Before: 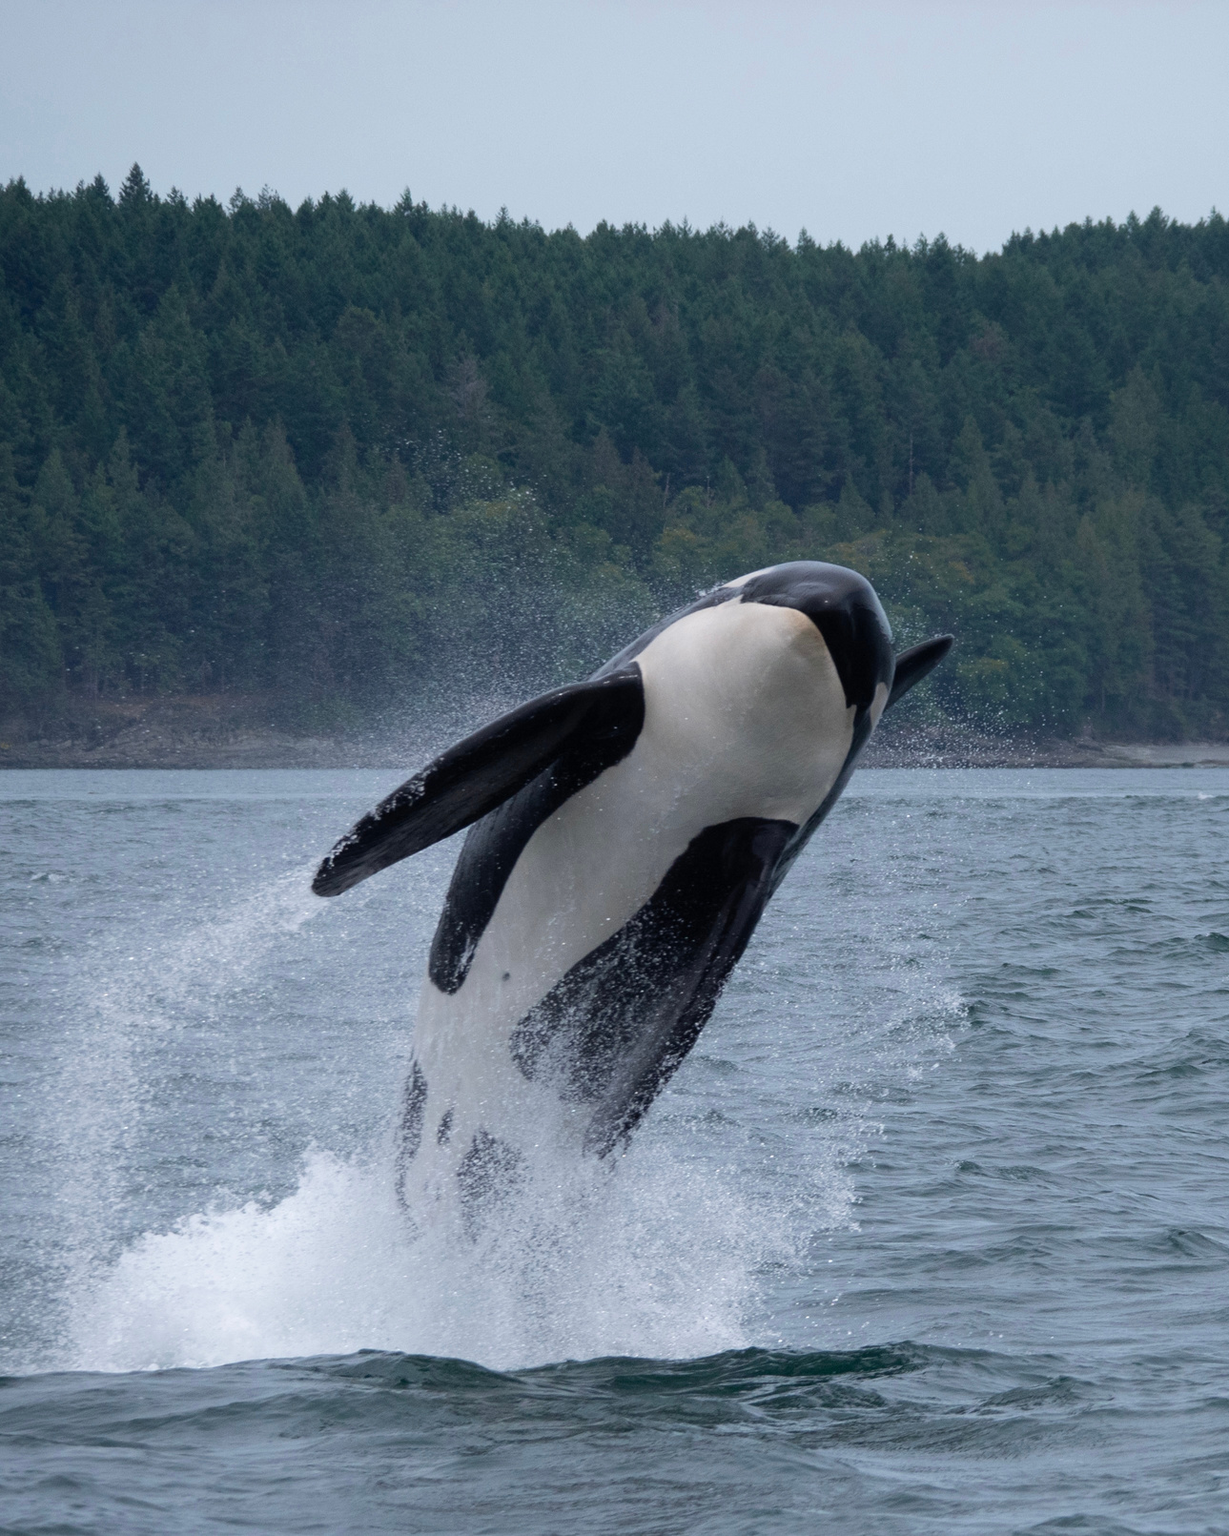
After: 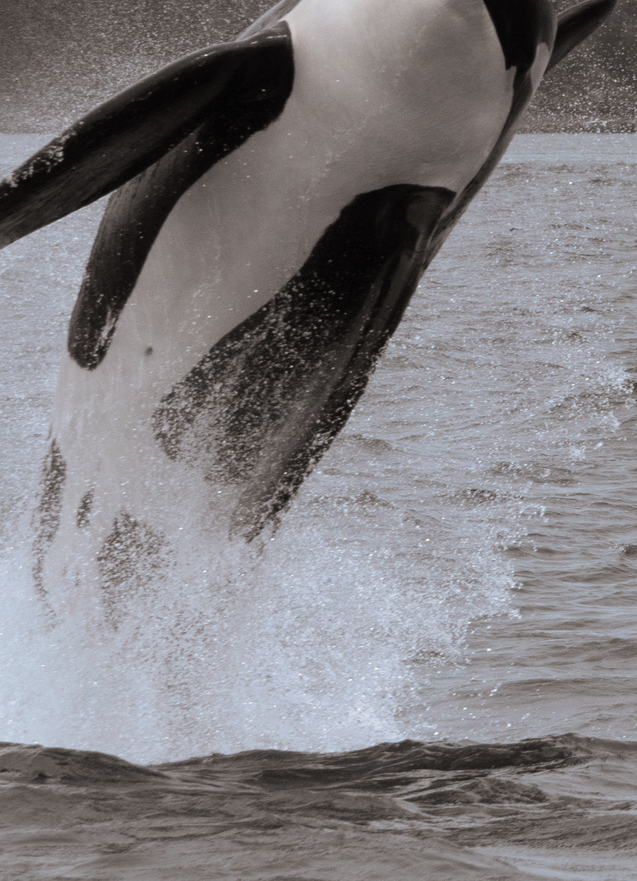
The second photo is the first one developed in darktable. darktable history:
crop: left 29.672%, top 41.786%, right 20.851%, bottom 3.487%
exposure: compensate highlight preservation false
split-toning: shadows › hue 26°, shadows › saturation 0.09, highlights › hue 40°, highlights › saturation 0.18, balance -63, compress 0%
